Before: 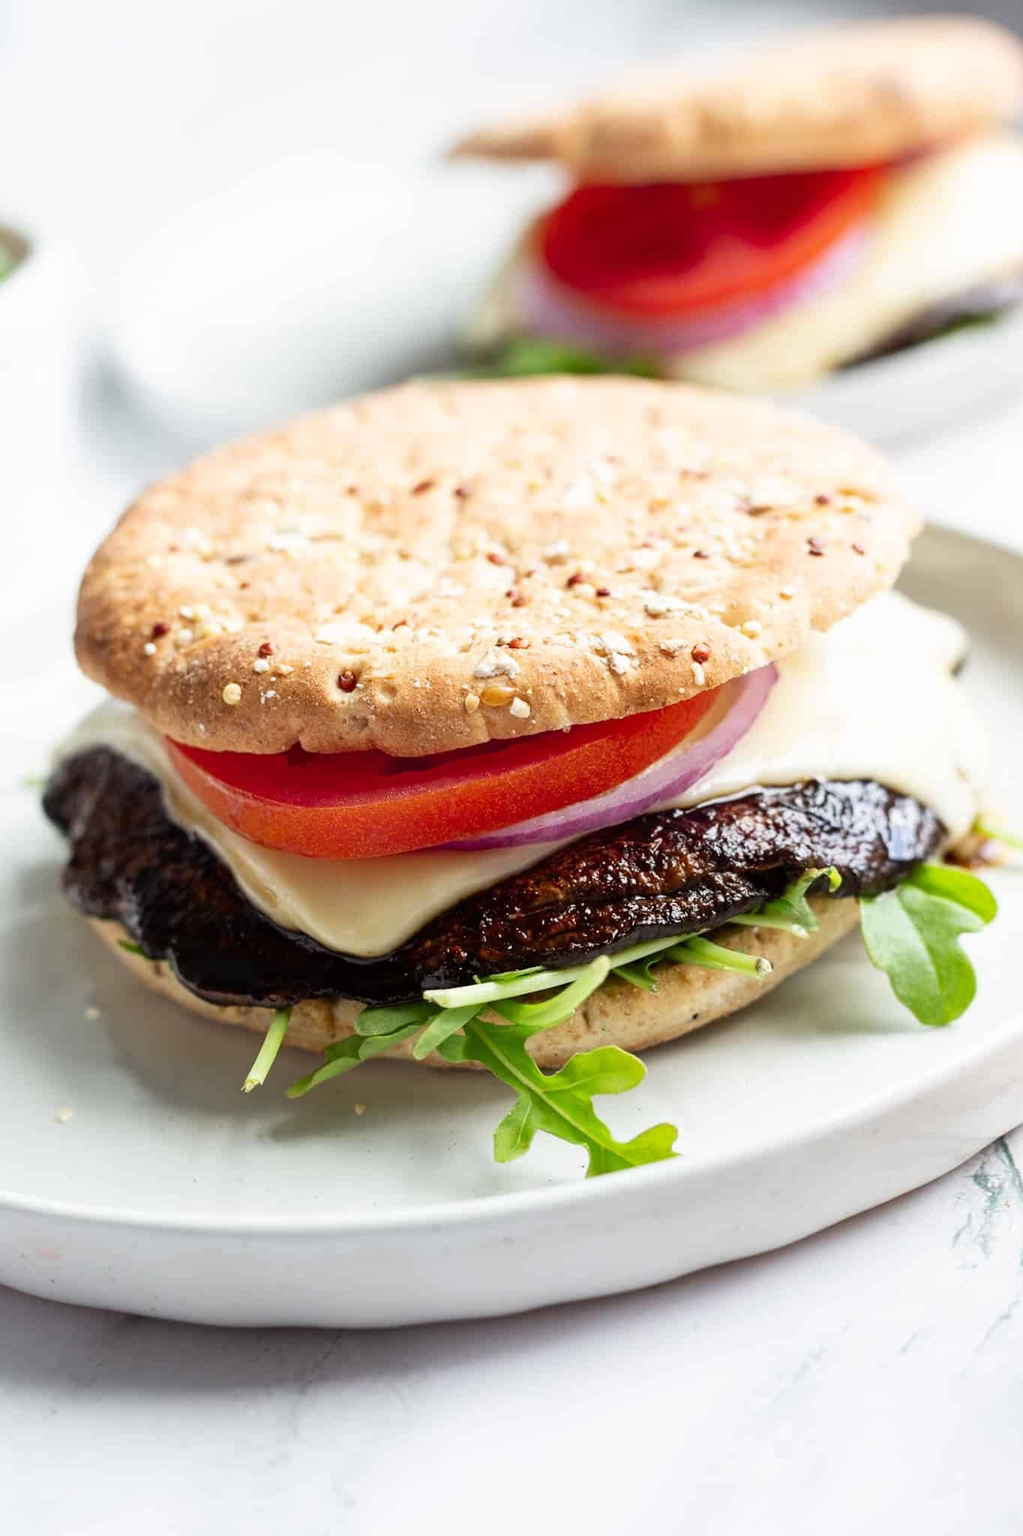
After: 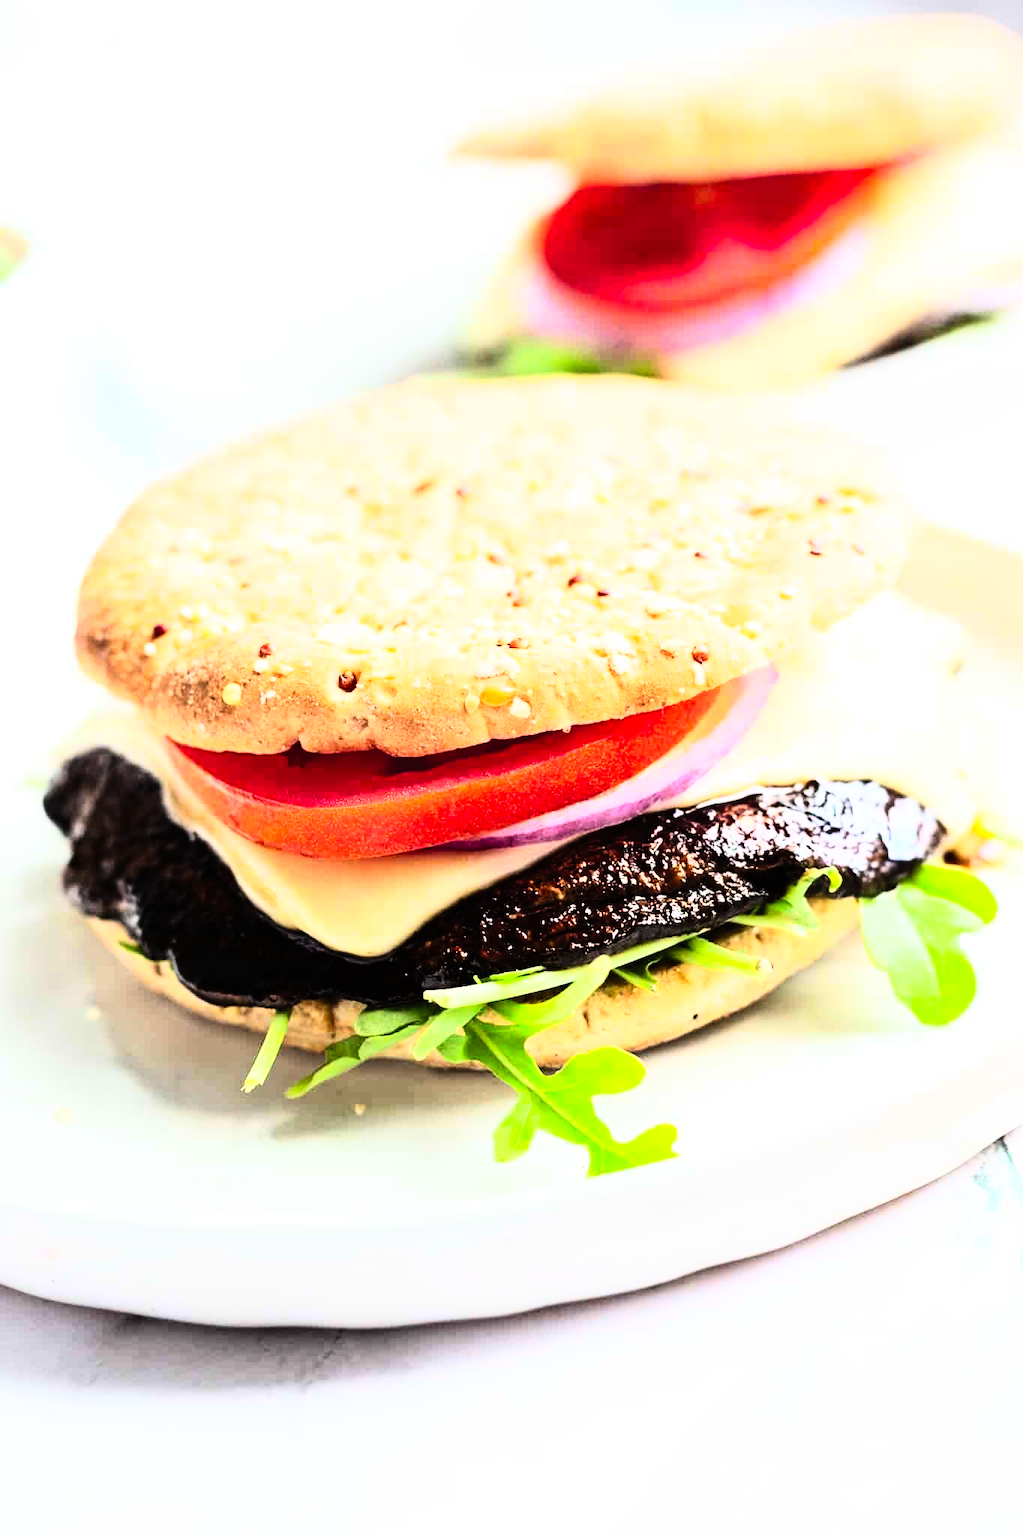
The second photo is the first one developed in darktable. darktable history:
rgb curve: curves: ch0 [(0, 0) (0.21, 0.15) (0.24, 0.21) (0.5, 0.75) (0.75, 0.96) (0.89, 0.99) (1, 1)]; ch1 [(0, 0.02) (0.21, 0.13) (0.25, 0.2) (0.5, 0.67) (0.75, 0.9) (0.89, 0.97) (1, 1)]; ch2 [(0, 0.02) (0.21, 0.13) (0.25, 0.2) (0.5, 0.67) (0.75, 0.9) (0.89, 0.97) (1, 1)], compensate middle gray true
contrast brightness saturation: contrast 0.2, brightness 0.16, saturation 0.22
